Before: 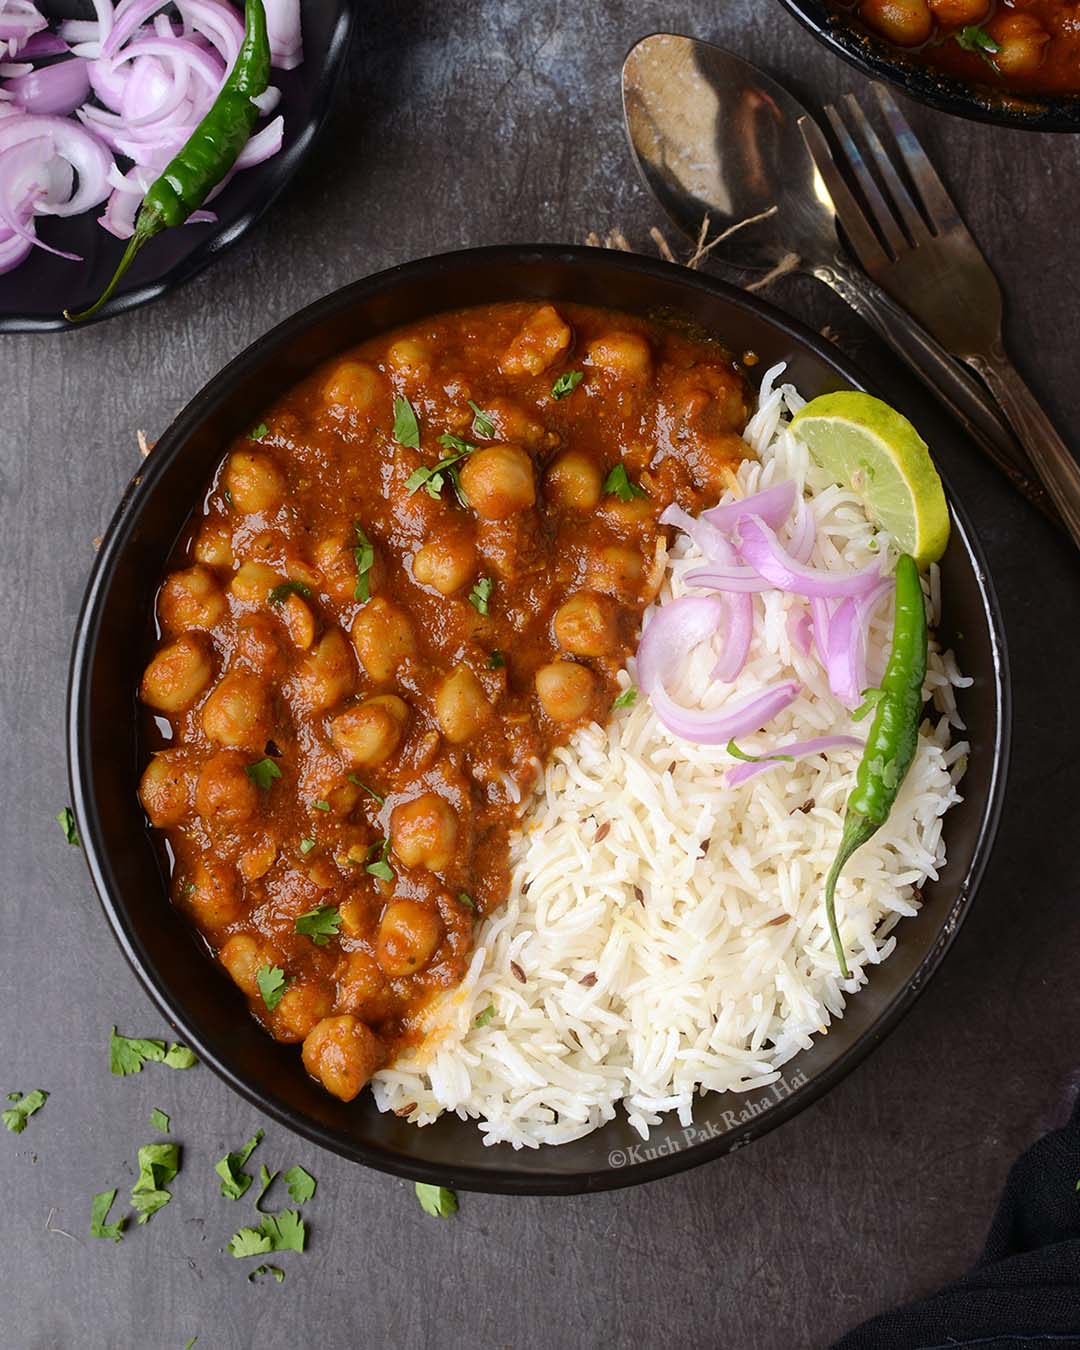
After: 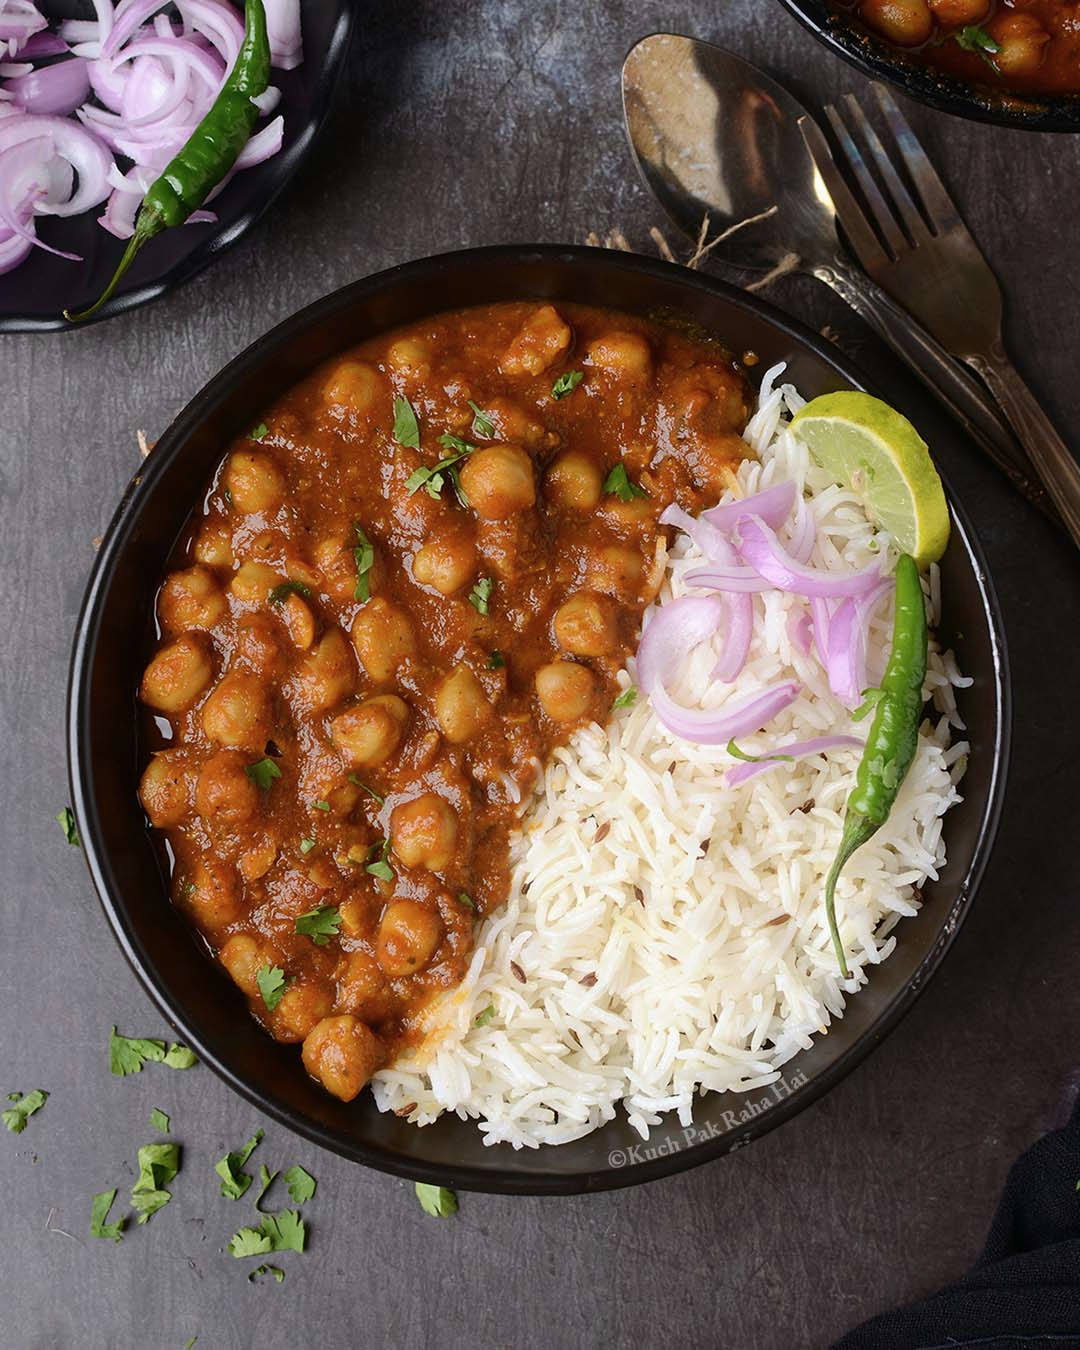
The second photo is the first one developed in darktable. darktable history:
contrast brightness saturation: saturation -0.089
exposure: exposure -0.046 EV, compensate exposure bias true, compensate highlight preservation false
